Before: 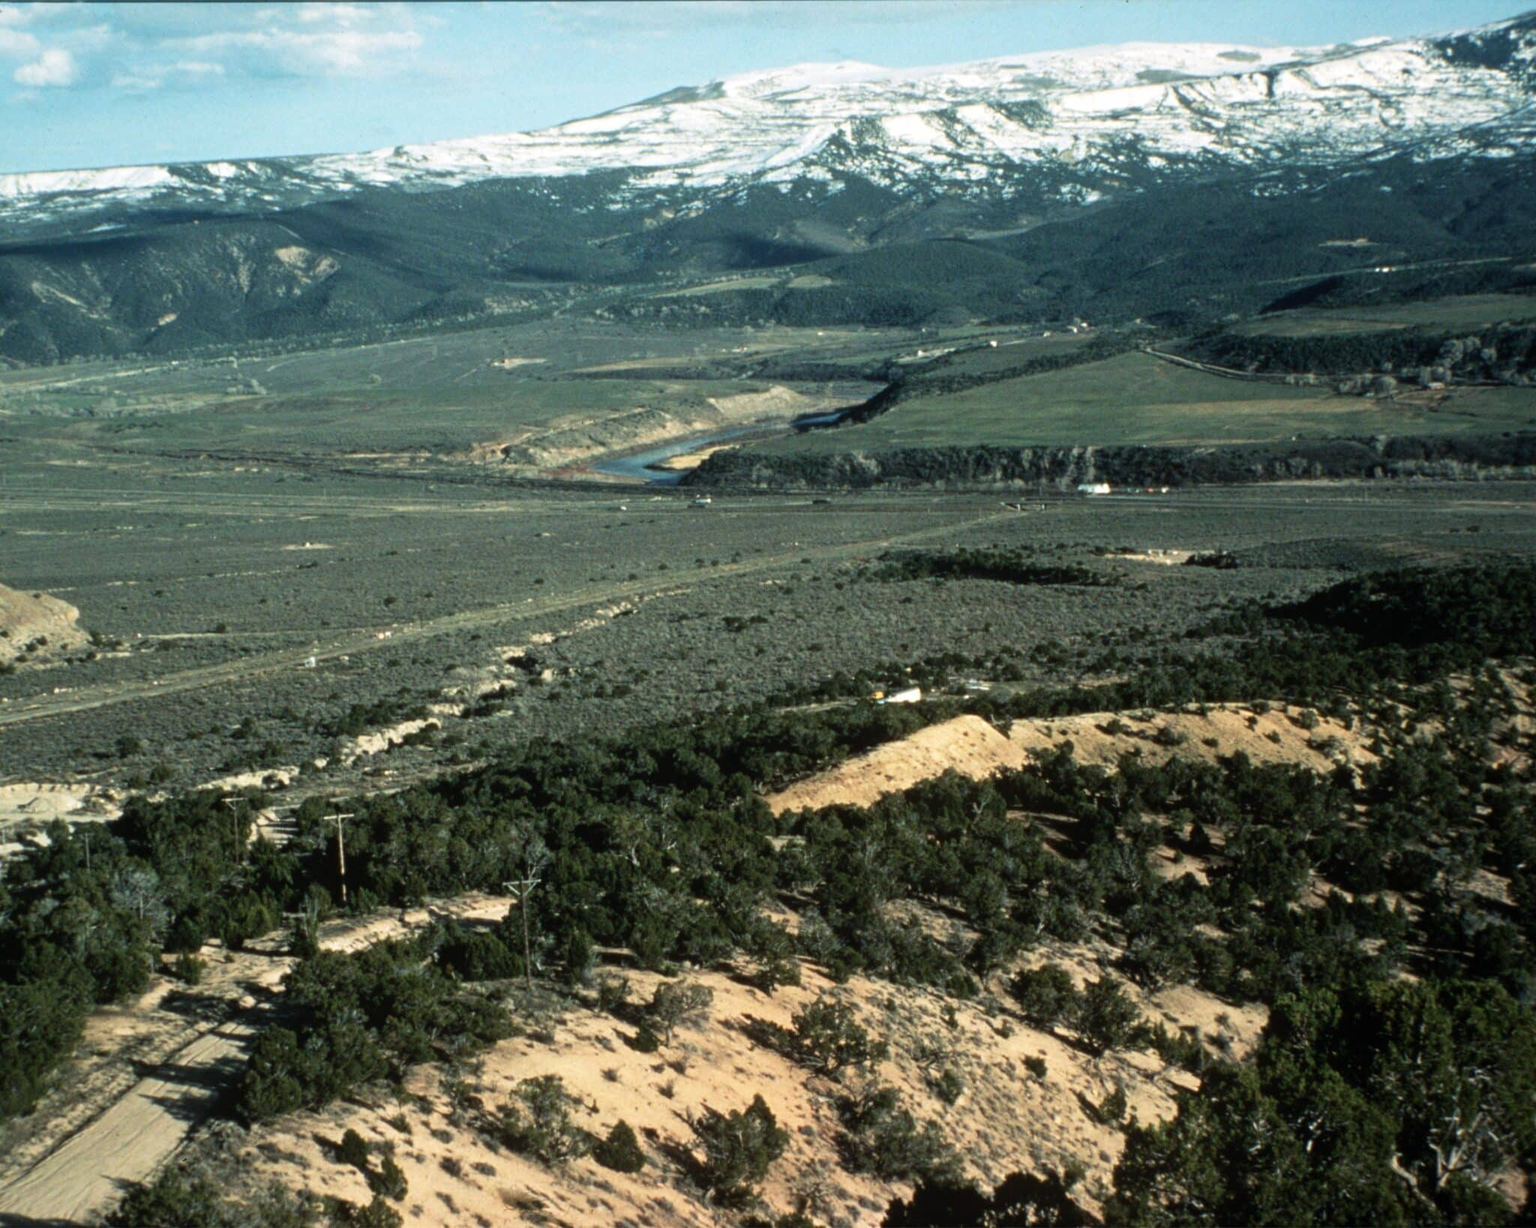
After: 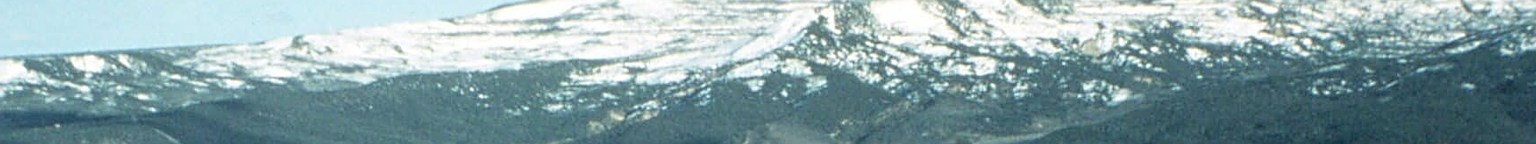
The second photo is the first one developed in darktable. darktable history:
vignetting: fall-off start 100%, brightness -0.282, width/height ratio 1.31
sharpen: on, module defaults
crop and rotate: left 9.644%, top 9.491%, right 6.021%, bottom 80.509%
